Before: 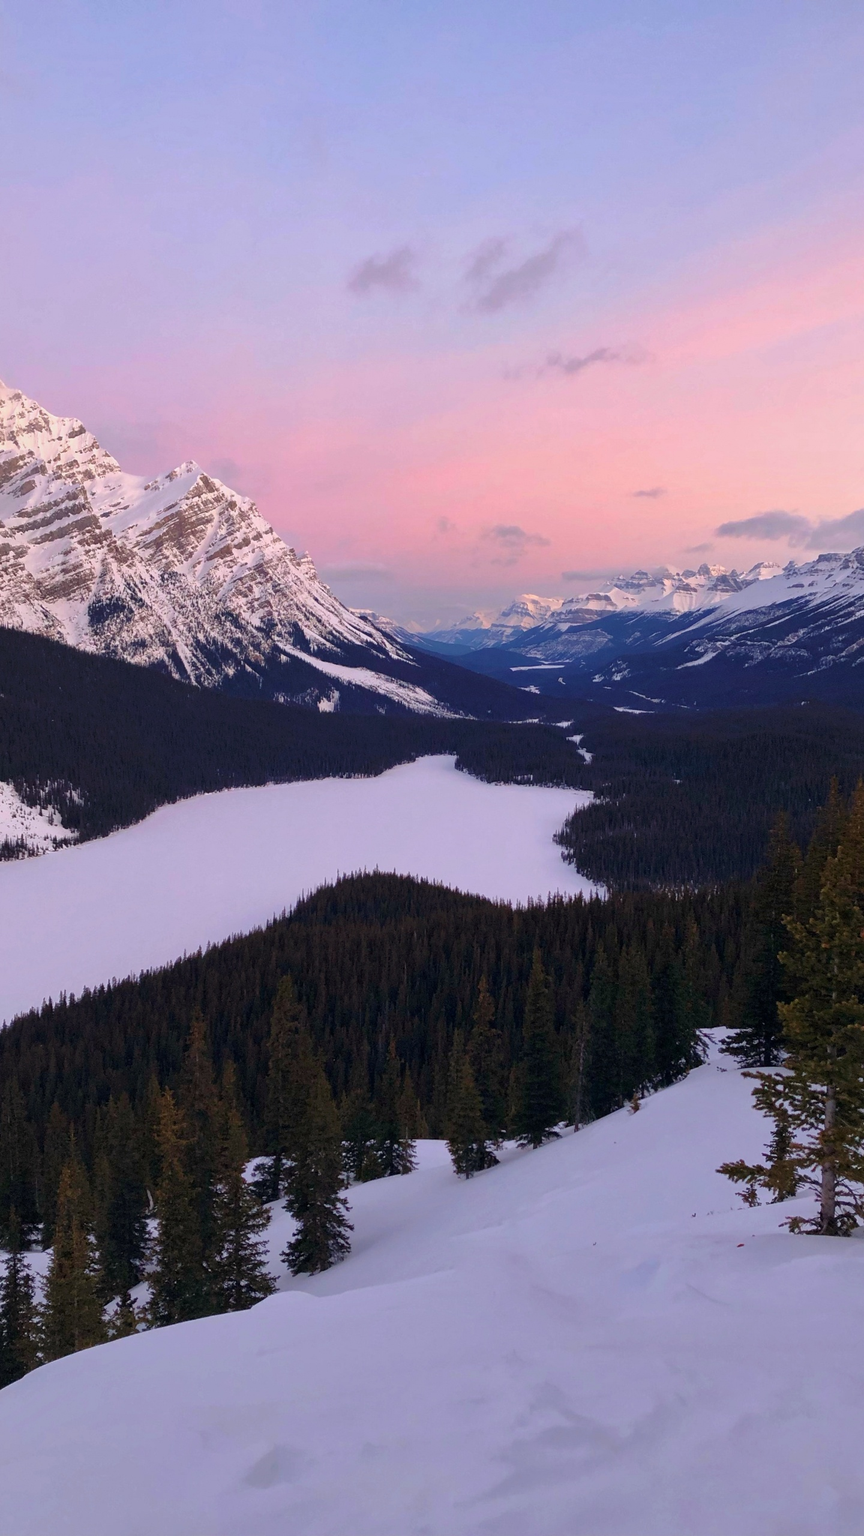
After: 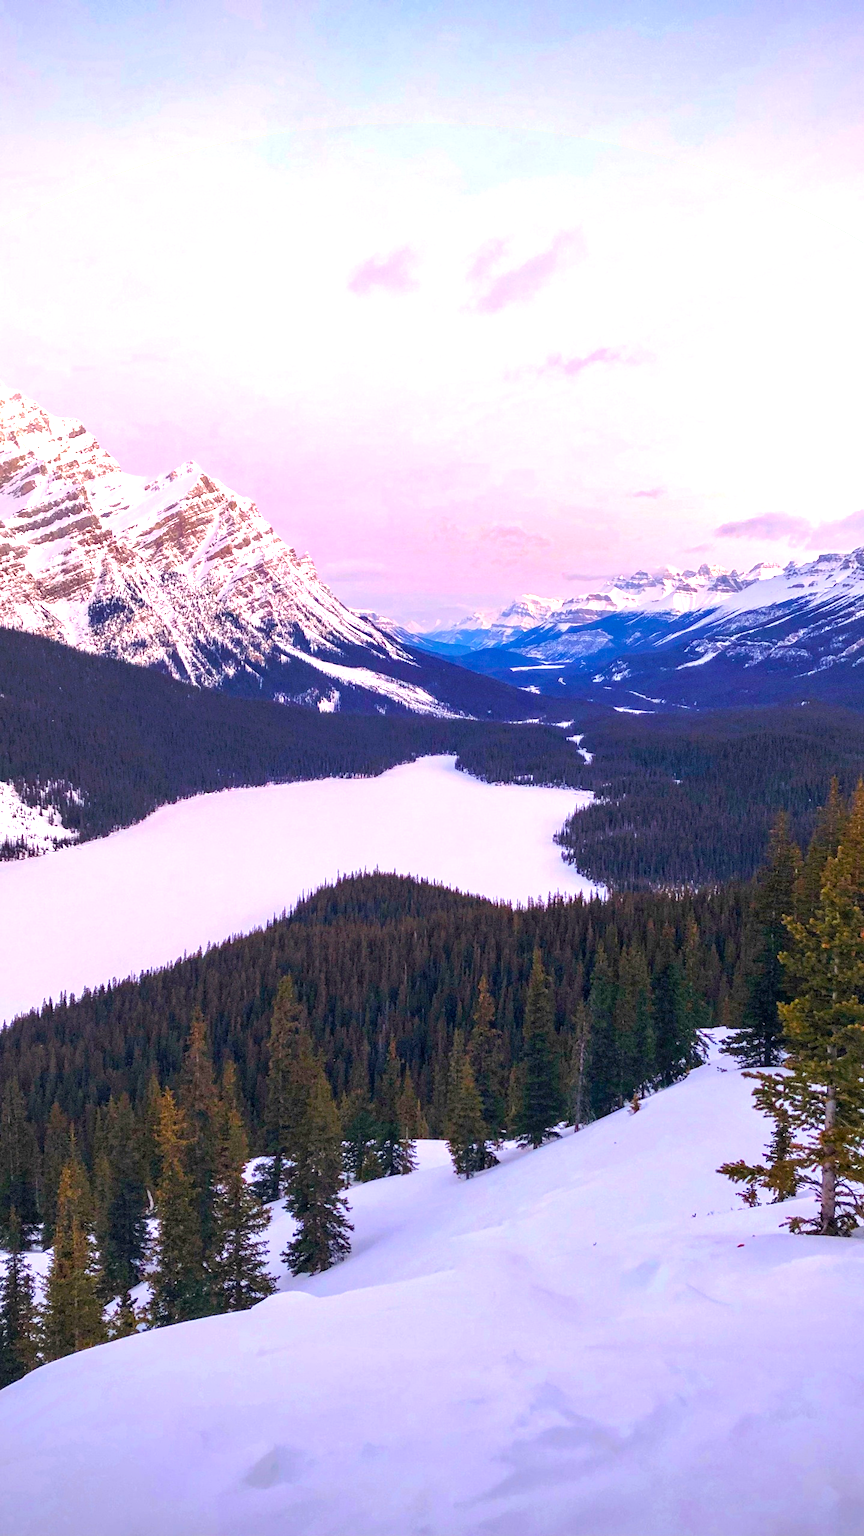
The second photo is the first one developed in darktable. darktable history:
vignetting: fall-off start 97.23%, saturation -0.024, center (-0.033, -0.042), width/height ratio 1.179, unbound false
local contrast: detail 130%
exposure: exposure 1.25 EV, compensate exposure bias true, compensate highlight preservation false
color balance rgb: linear chroma grading › global chroma 15%, perceptual saturation grading › global saturation 30%
